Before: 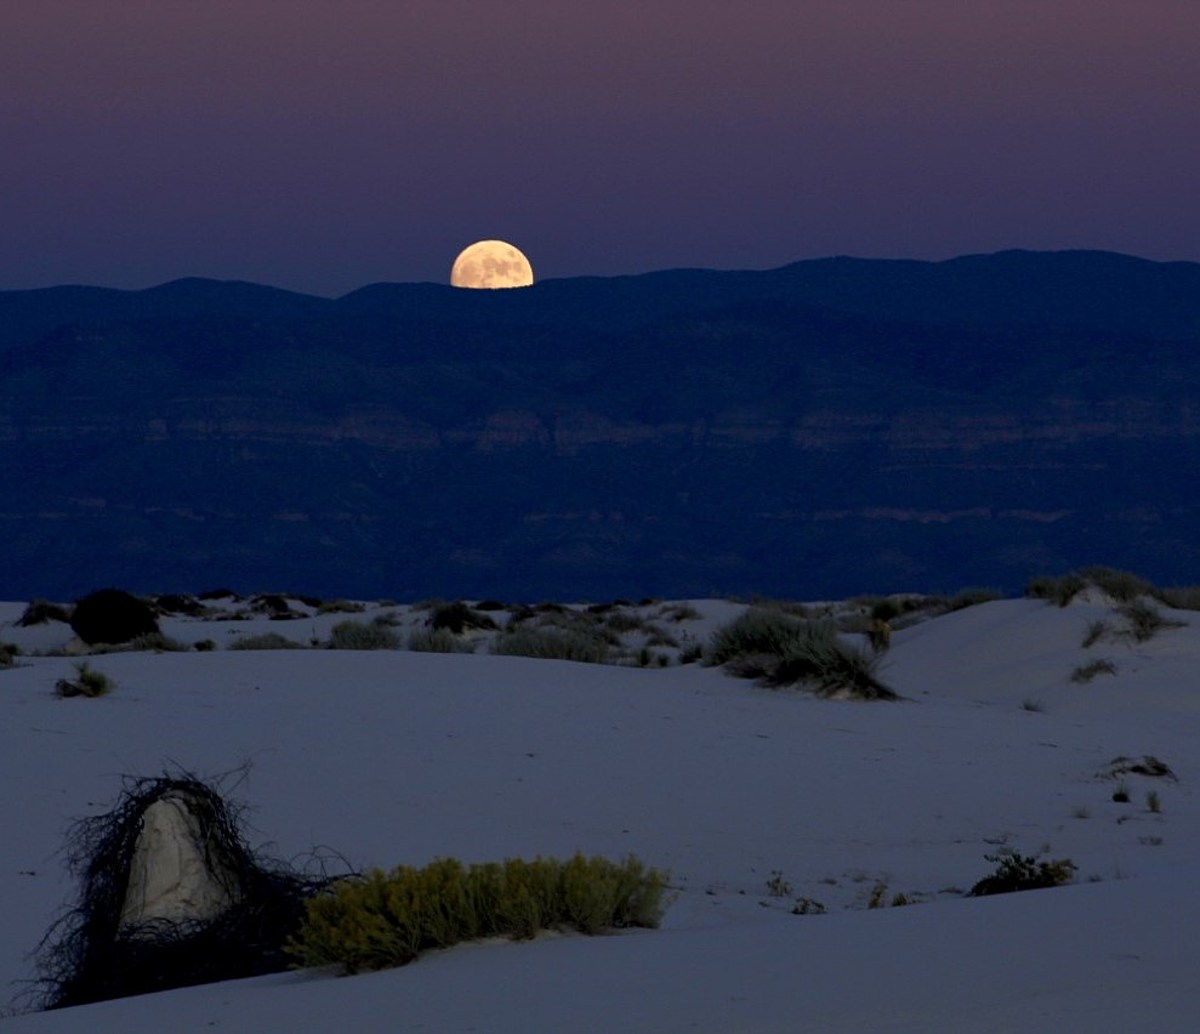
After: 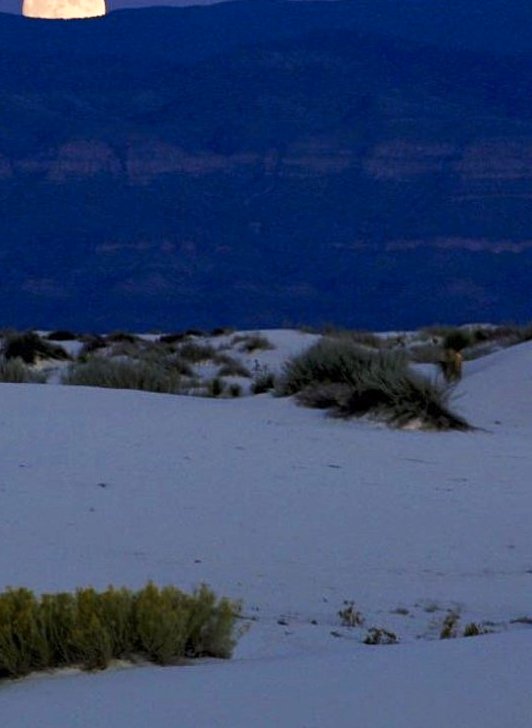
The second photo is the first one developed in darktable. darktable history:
crop: left 35.69%, top 26.177%, right 19.904%, bottom 3.398%
base curve: curves: ch0 [(0, 0) (0.025, 0.046) (0.112, 0.277) (0.467, 0.74) (0.814, 0.929) (1, 0.942)], preserve colors none
shadows and highlights: shadows 11, white point adjustment 1.22, soften with gaussian
